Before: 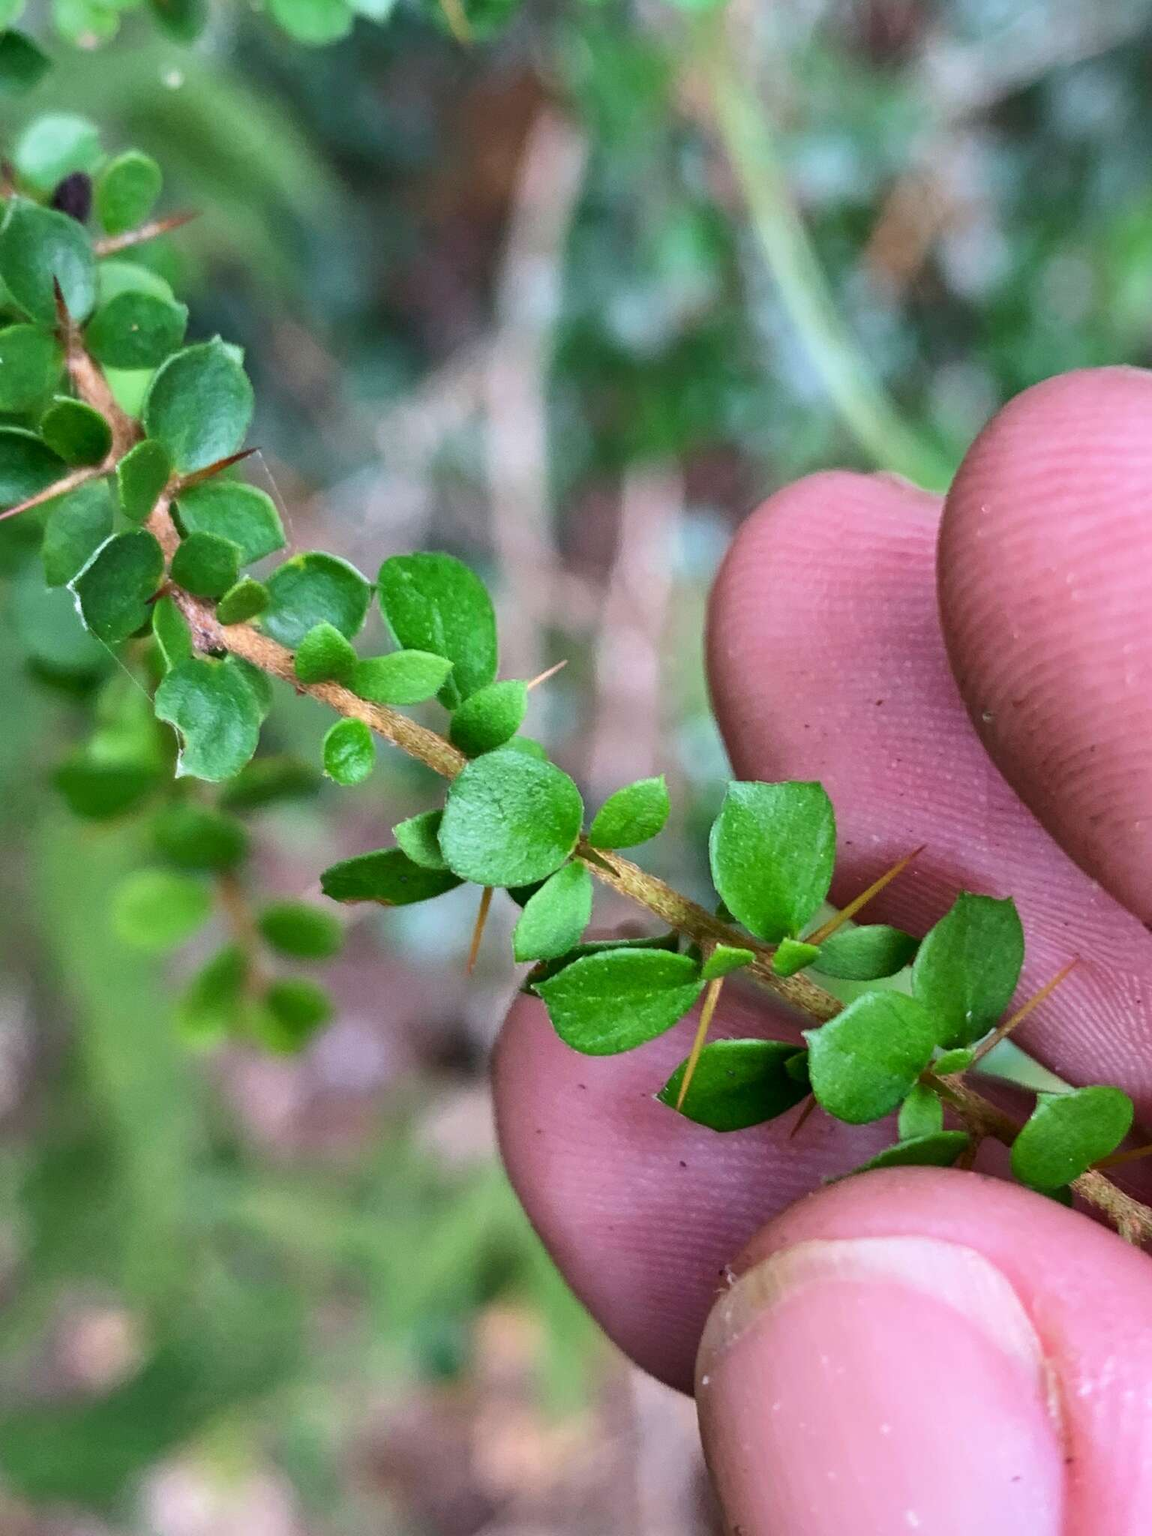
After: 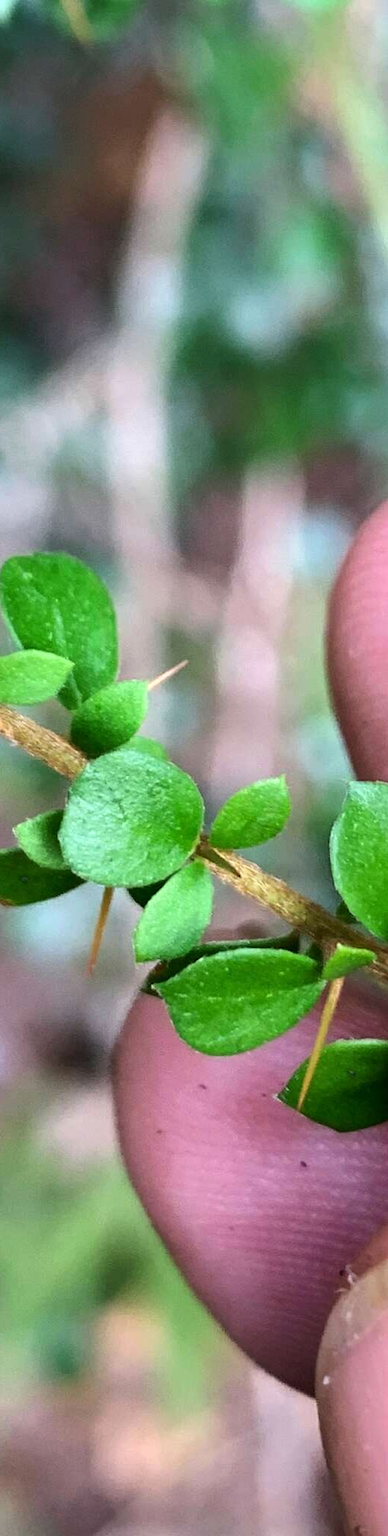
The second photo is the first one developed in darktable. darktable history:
tone equalizer: -8 EV -0.454 EV, -7 EV -0.363 EV, -6 EV -0.306 EV, -5 EV -0.207 EV, -3 EV 0.234 EV, -2 EV 0.348 EV, -1 EV 0.407 EV, +0 EV 0.428 EV, smoothing diameter 2.21%, edges refinement/feathering 18.66, mask exposure compensation -1.57 EV, filter diffusion 5
crop: left 32.982%, right 33.286%
